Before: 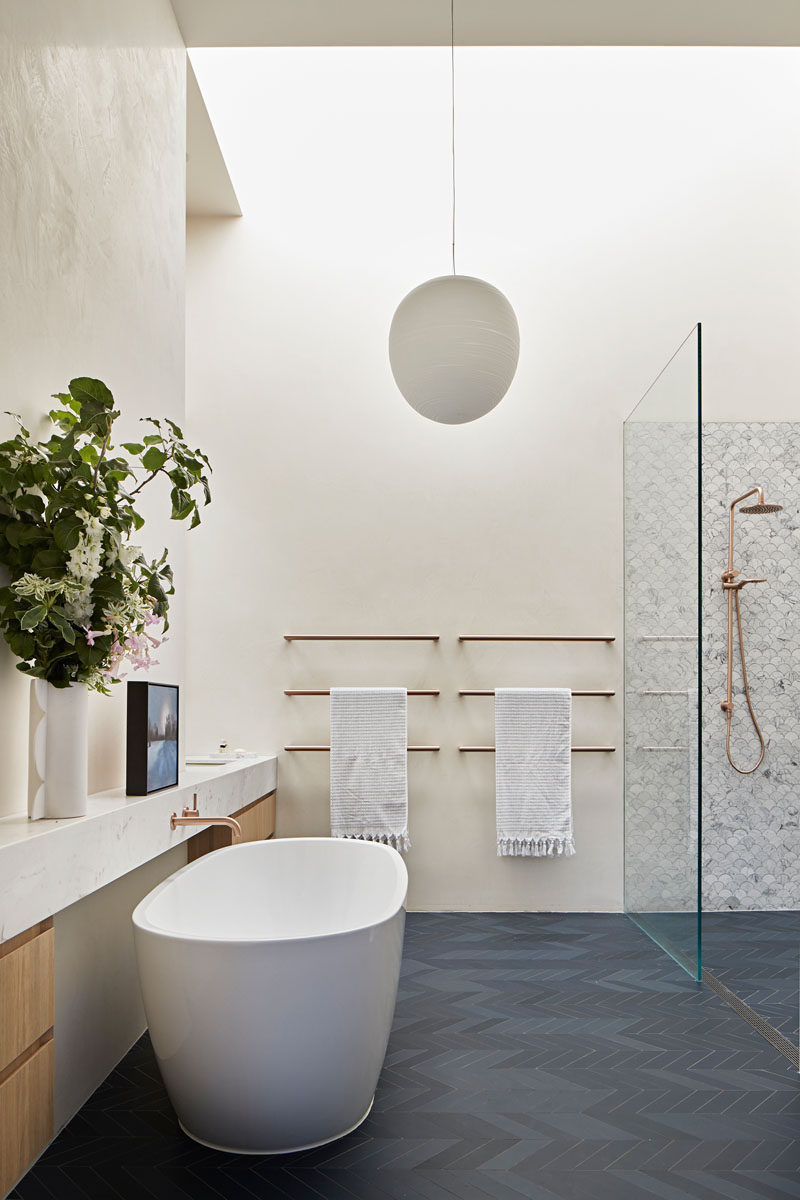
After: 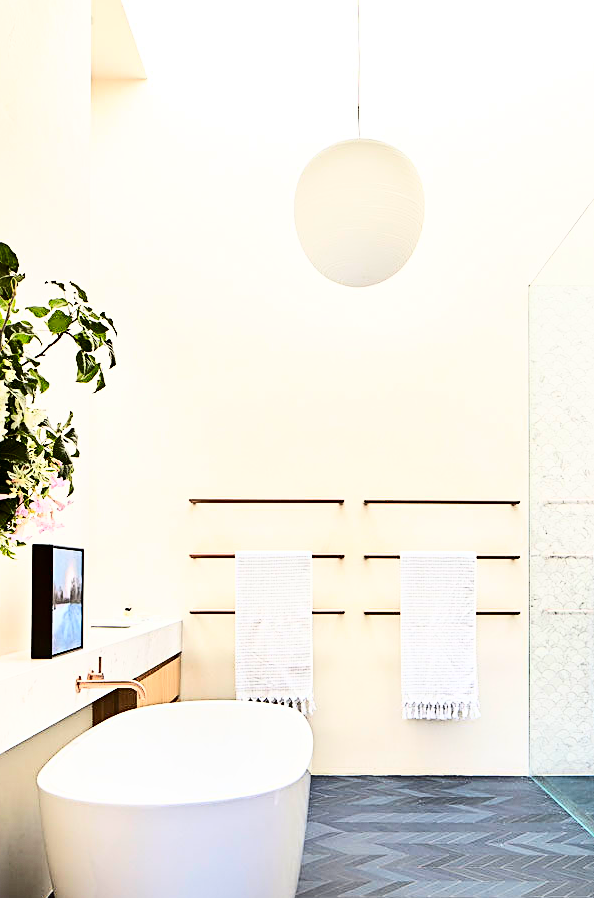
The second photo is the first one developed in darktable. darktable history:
crop and rotate: left 11.913%, top 11.459%, right 13.791%, bottom 13.669%
base curve: curves: ch0 [(0, 0) (0.007, 0.004) (0.027, 0.03) (0.046, 0.07) (0.207, 0.54) (0.442, 0.872) (0.673, 0.972) (1, 1)]
contrast brightness saturation: contrast 0.218, brightness -0.182, saturation 0.23
tone equalizer: -7 EV 0.146 EV, -6 EV 0.59 EV, -5 EV 1.15 EV, -4 EV 1.37 EV, -3 EV 1.15 EV, -2 EV 0.6 EV, -1 EV 0.155 EV, smoothing diameter 24.86%, edges refinement/feathering 9.67, preserve details guided filter
sharpen: on, module defaults
